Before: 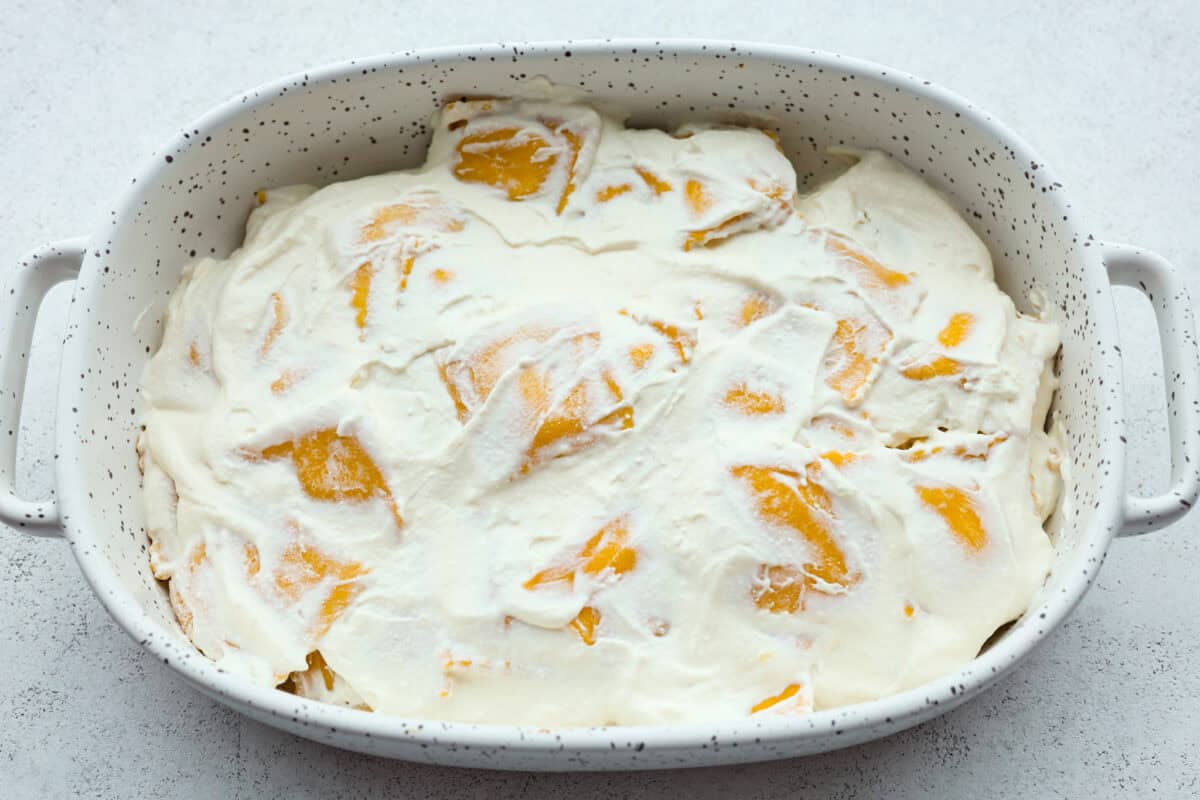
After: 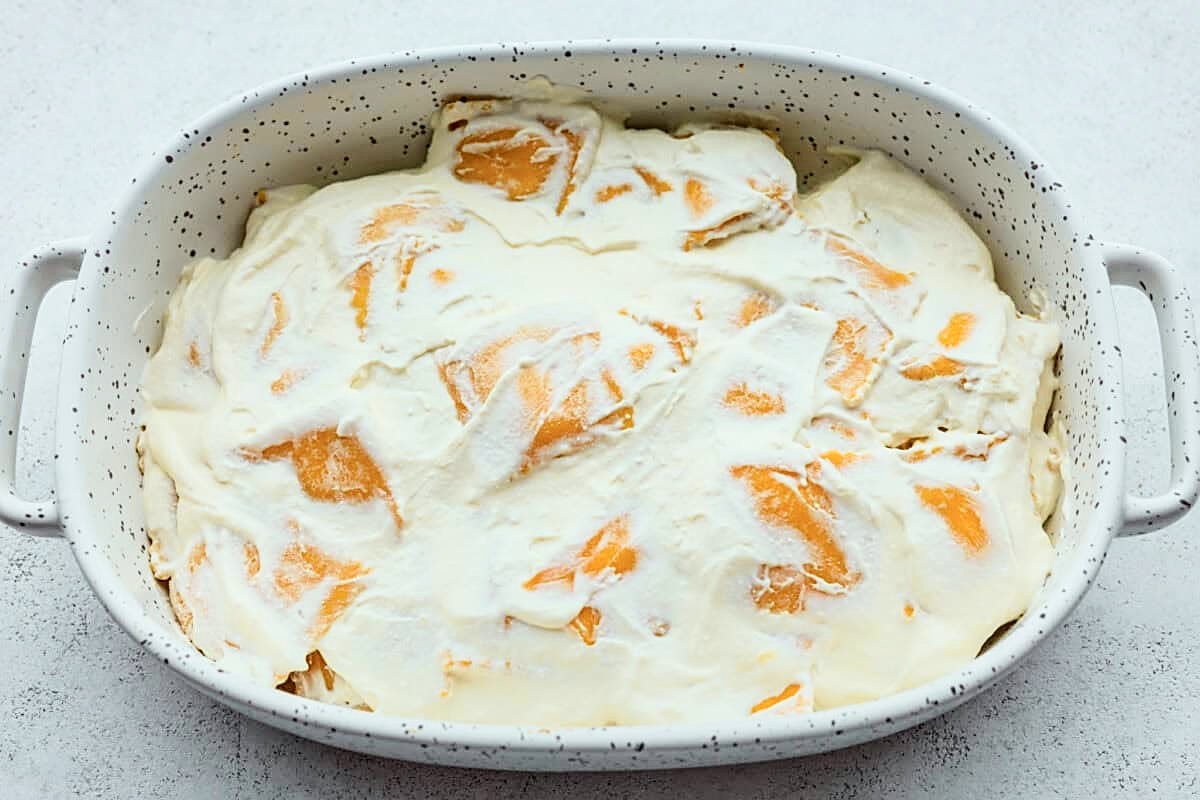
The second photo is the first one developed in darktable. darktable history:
sharpen: on, module defaults
local contrast: on, module defaults
tone curve: curves: ch0 [(0, 0) (0.058, 0.027) (0.214, 0.183) (0.304, 0.288) (0.51, 0.549) (0.658, 0.7) (0.741, 0.775) (0.844, 0.866) (0.986, 0.957)]; ch1 [(0, 0) (0.172, 0.123) (0.312, 0.296) (0.437, 0.429) (0.471, 0.469) (0.502, 0.5) (0.513, 0.515) (0.572, 0.603) (0.617, 0.653) (0.68, 0.724) (0.889, 0.924) (1, 1)]; ch2 [(0, 0) (0.411, 0.424) (0.489, 0.49) (0.502, 0.5) (0.517, 0.519) (0.549, 0.578) (0.604, 0.628) (0.693, 0.686) (1, 1)], color space Lab, independent channels, preserve colors none
